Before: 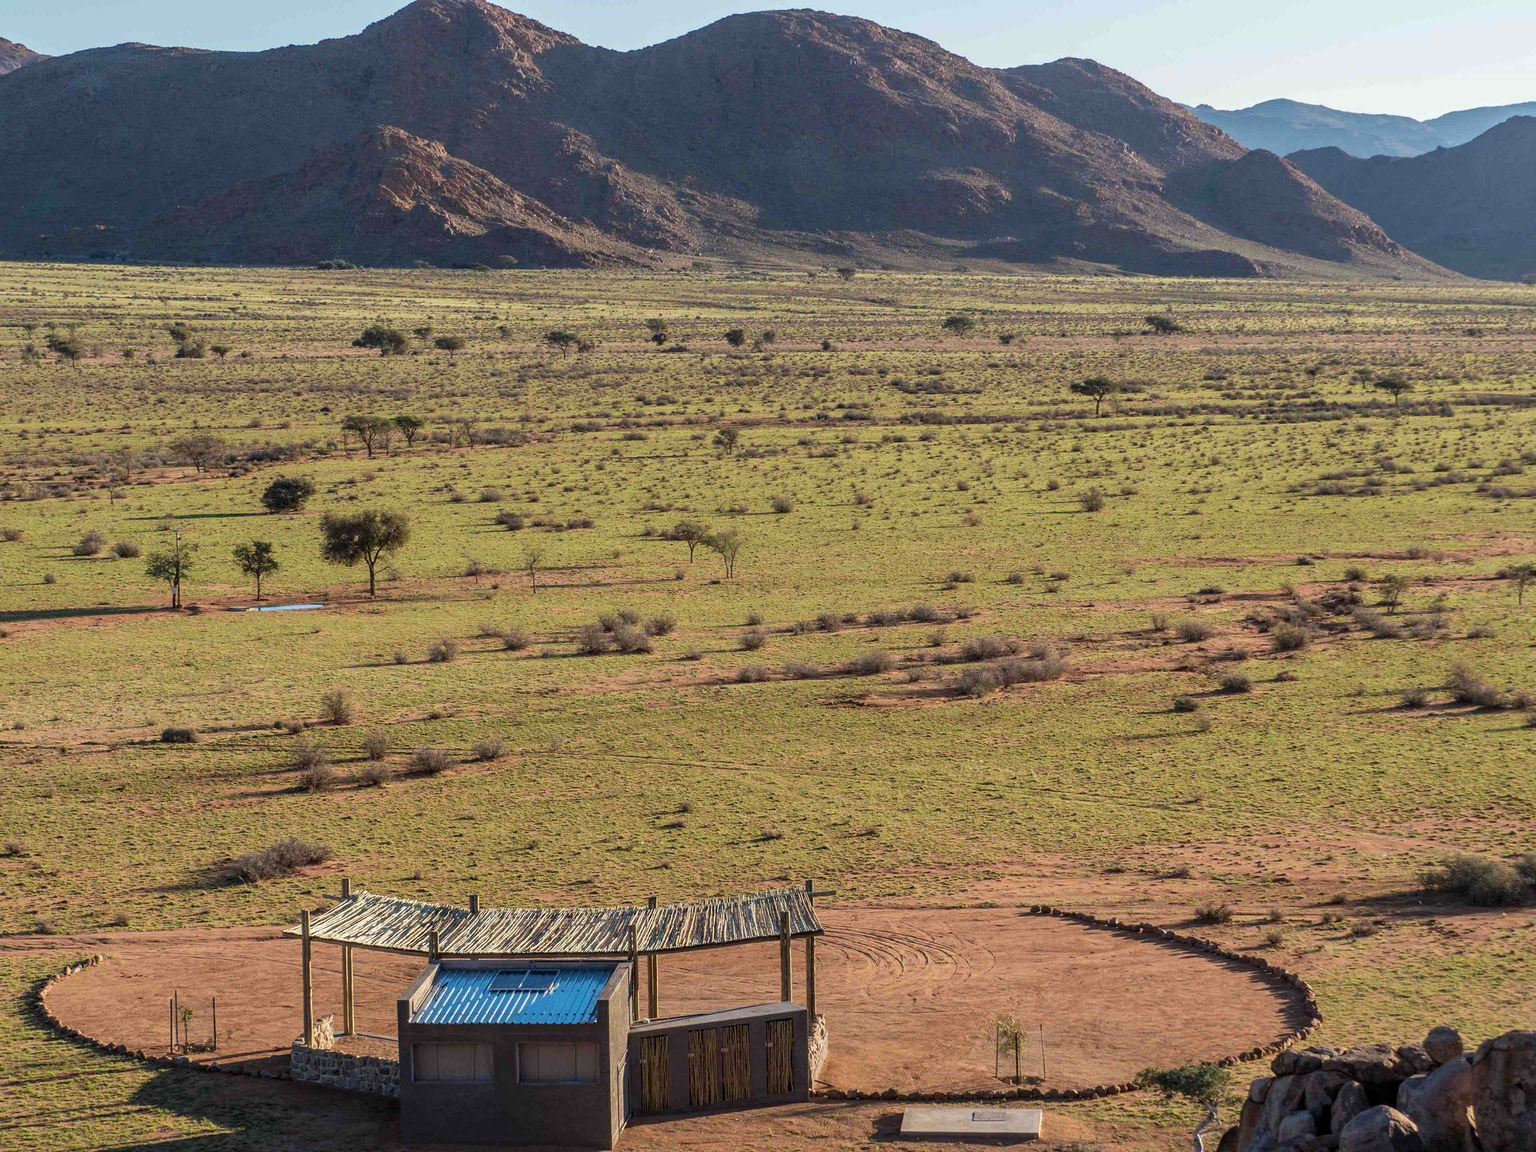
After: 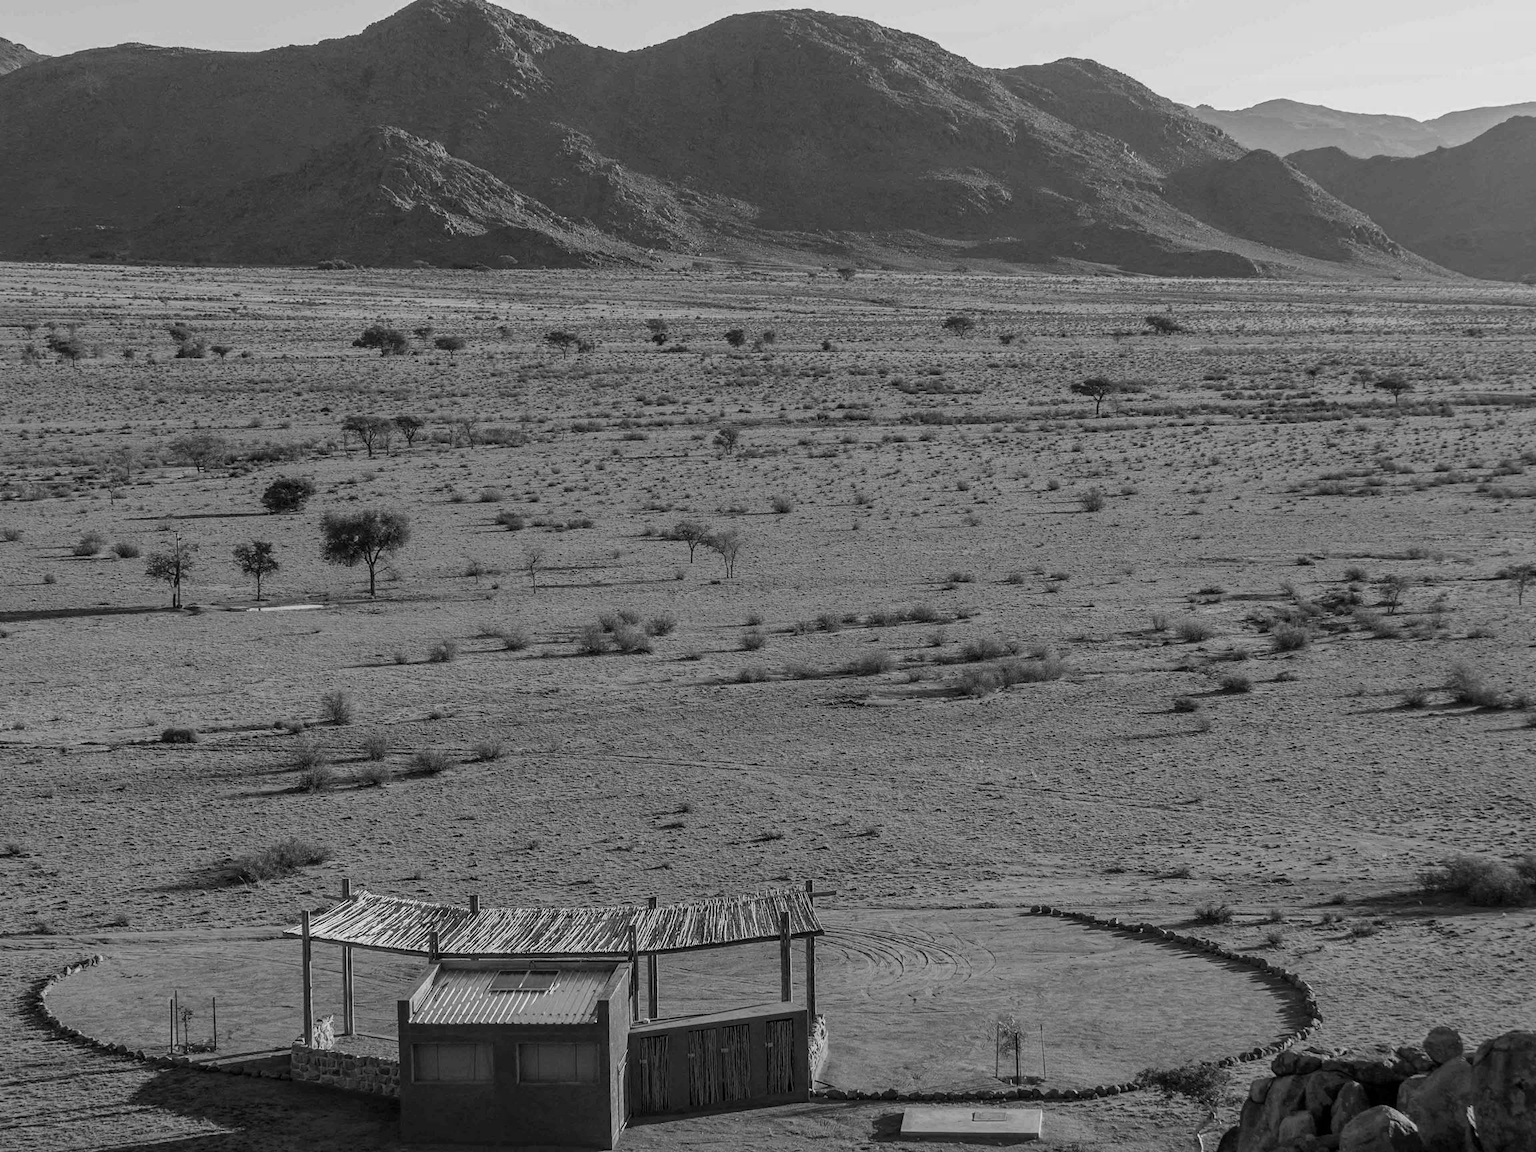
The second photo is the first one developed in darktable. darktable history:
color calibration: output gray [0.246, 0.254, 0.501, 0], gray › normalize channels true, illuminant same as pipeline (D50), adaptation XYZ, x 0.346, y 0.359, gamut compression 0
color zones: curves: ch0 [(0, 0.444) (0.143, 0.442) (0.286, 0.441) (0.429, 0.441) (0.571, 0.441) (0.714, 0.441) (0.857, 0.442) (1, 0.444)]
exposure: exposure -0.116 EV, compensate exposure bias true, compensate highlight preservation false
